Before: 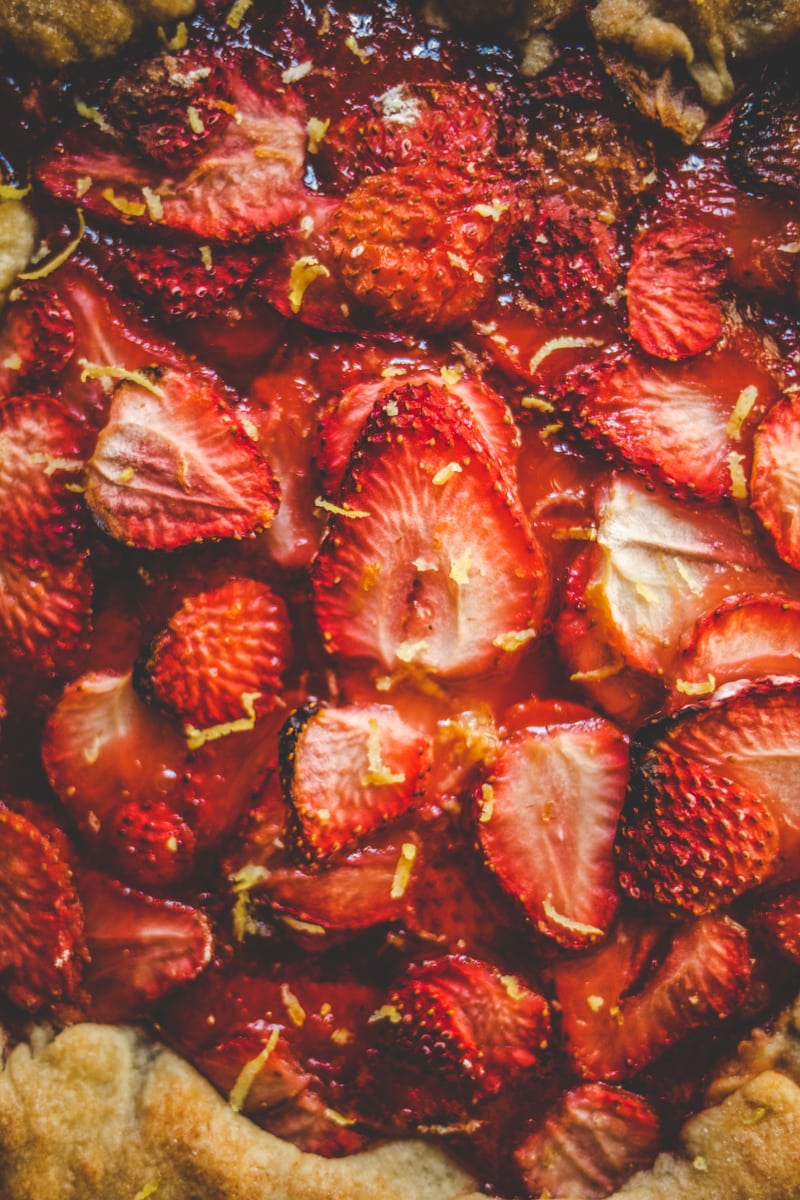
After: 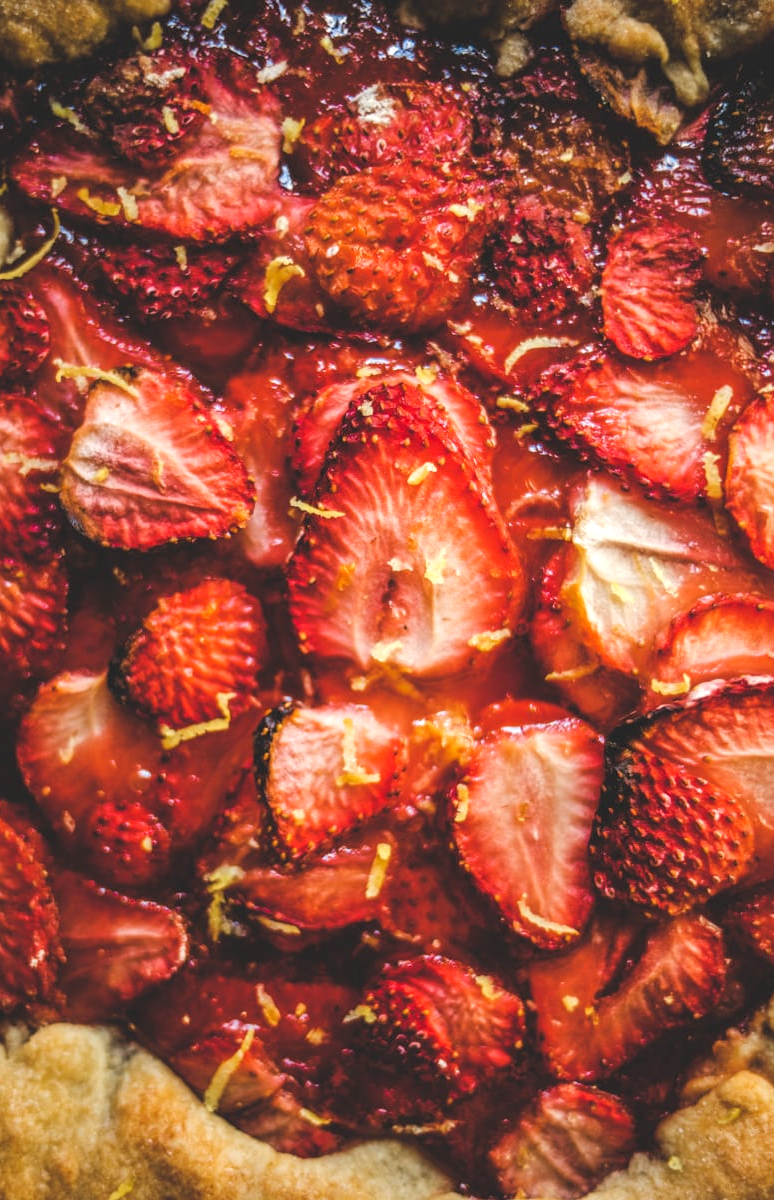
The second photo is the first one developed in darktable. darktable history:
crop and rotate: left 3.238%
rgb levels: levels [[0.01, 0.419, 0.839], [0, 0.5, 1], [0, 0.5, 1]]
